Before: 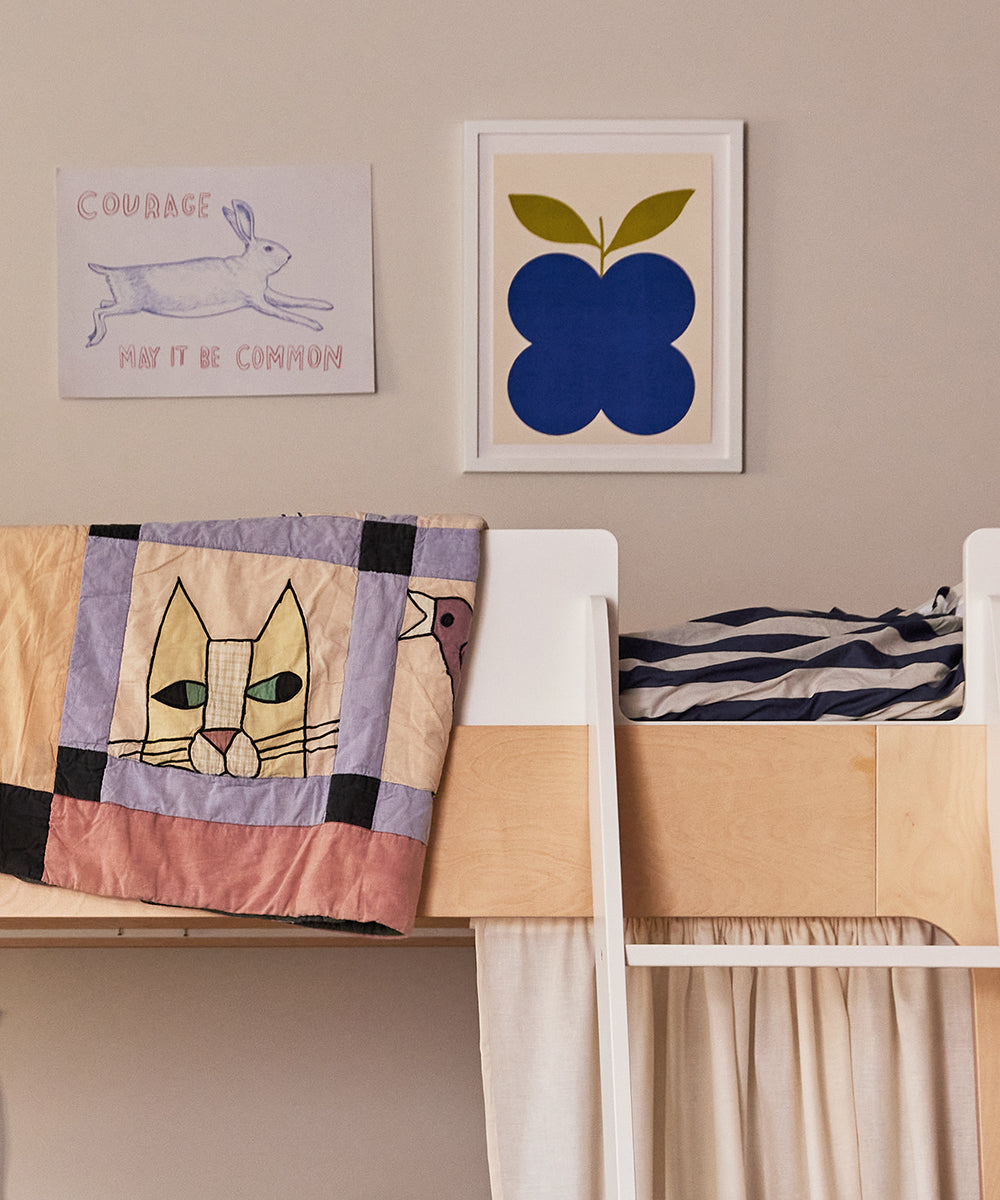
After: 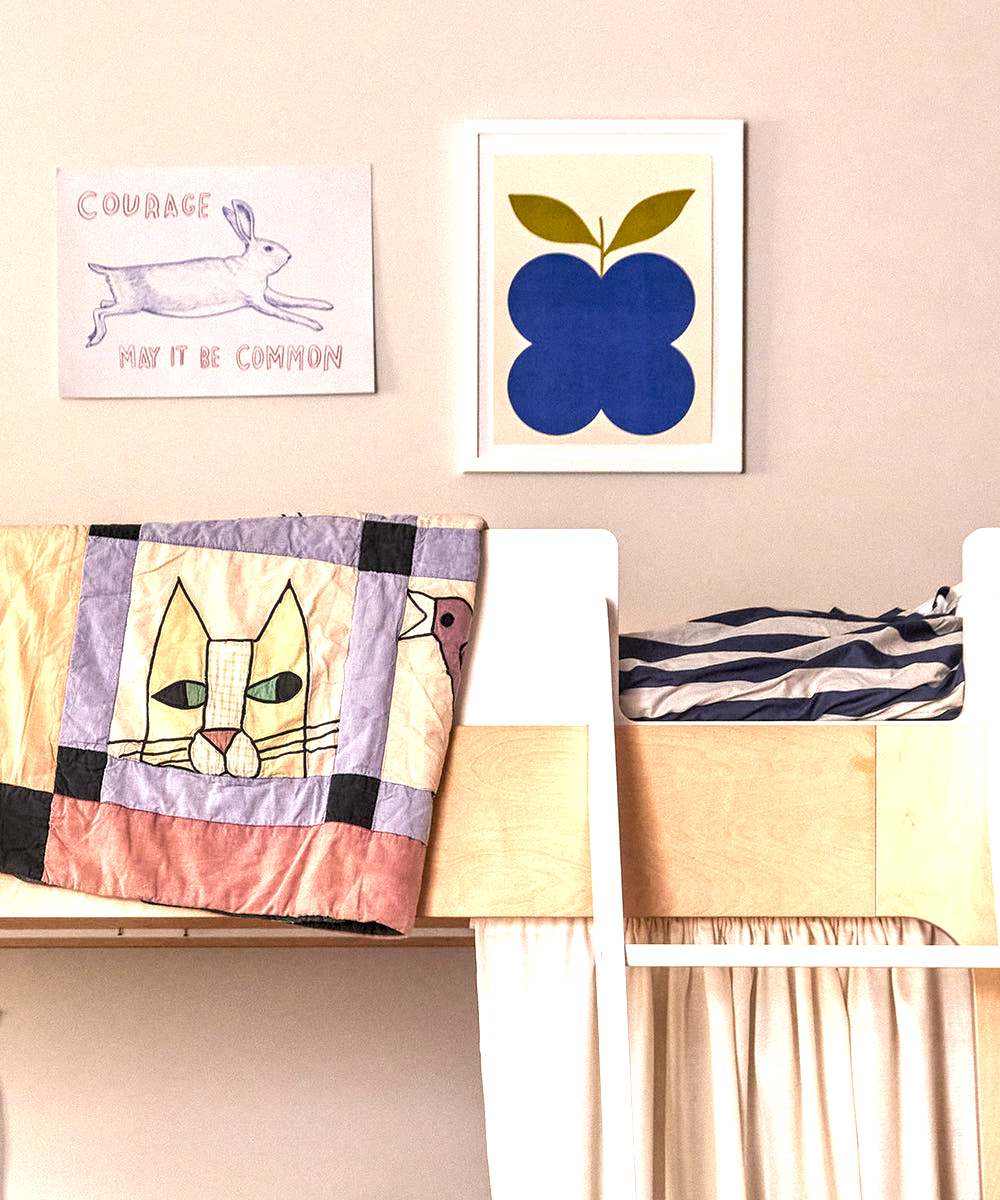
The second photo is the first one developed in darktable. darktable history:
exposure: black level correction 0, exposure 1.015 EV, compensate exposure bias true, compensate highlight preservation false
local contrast: detail 150%
